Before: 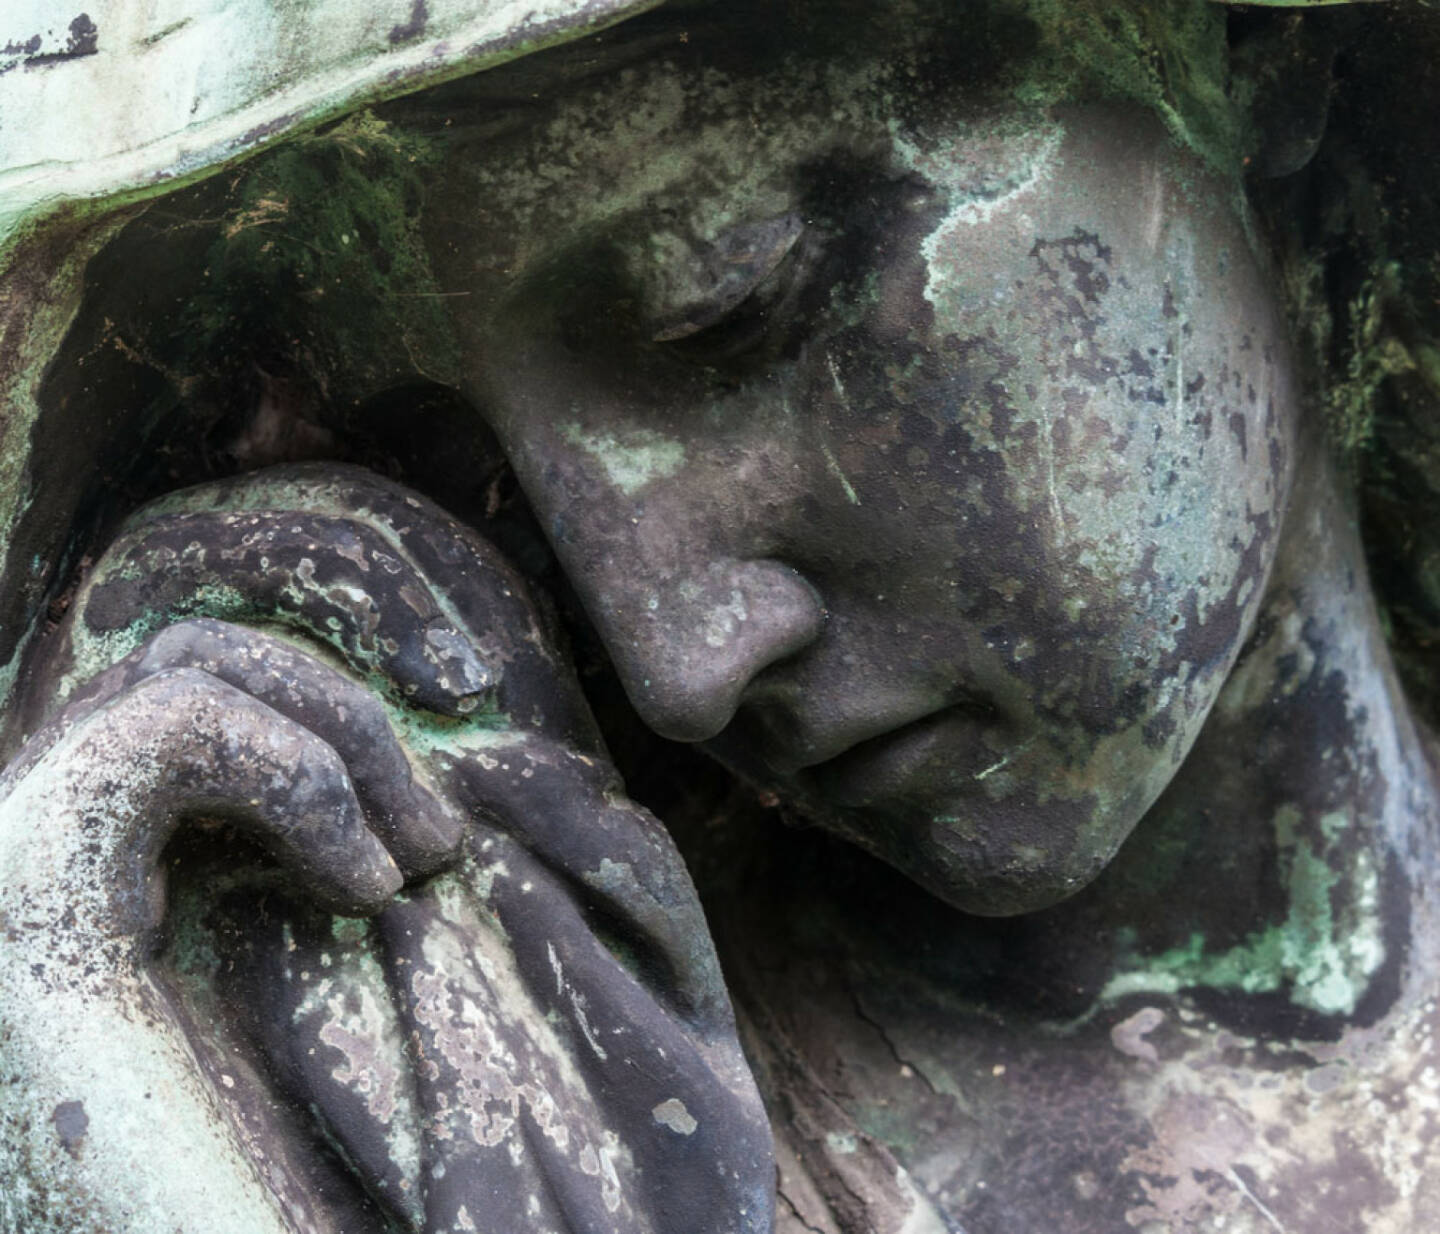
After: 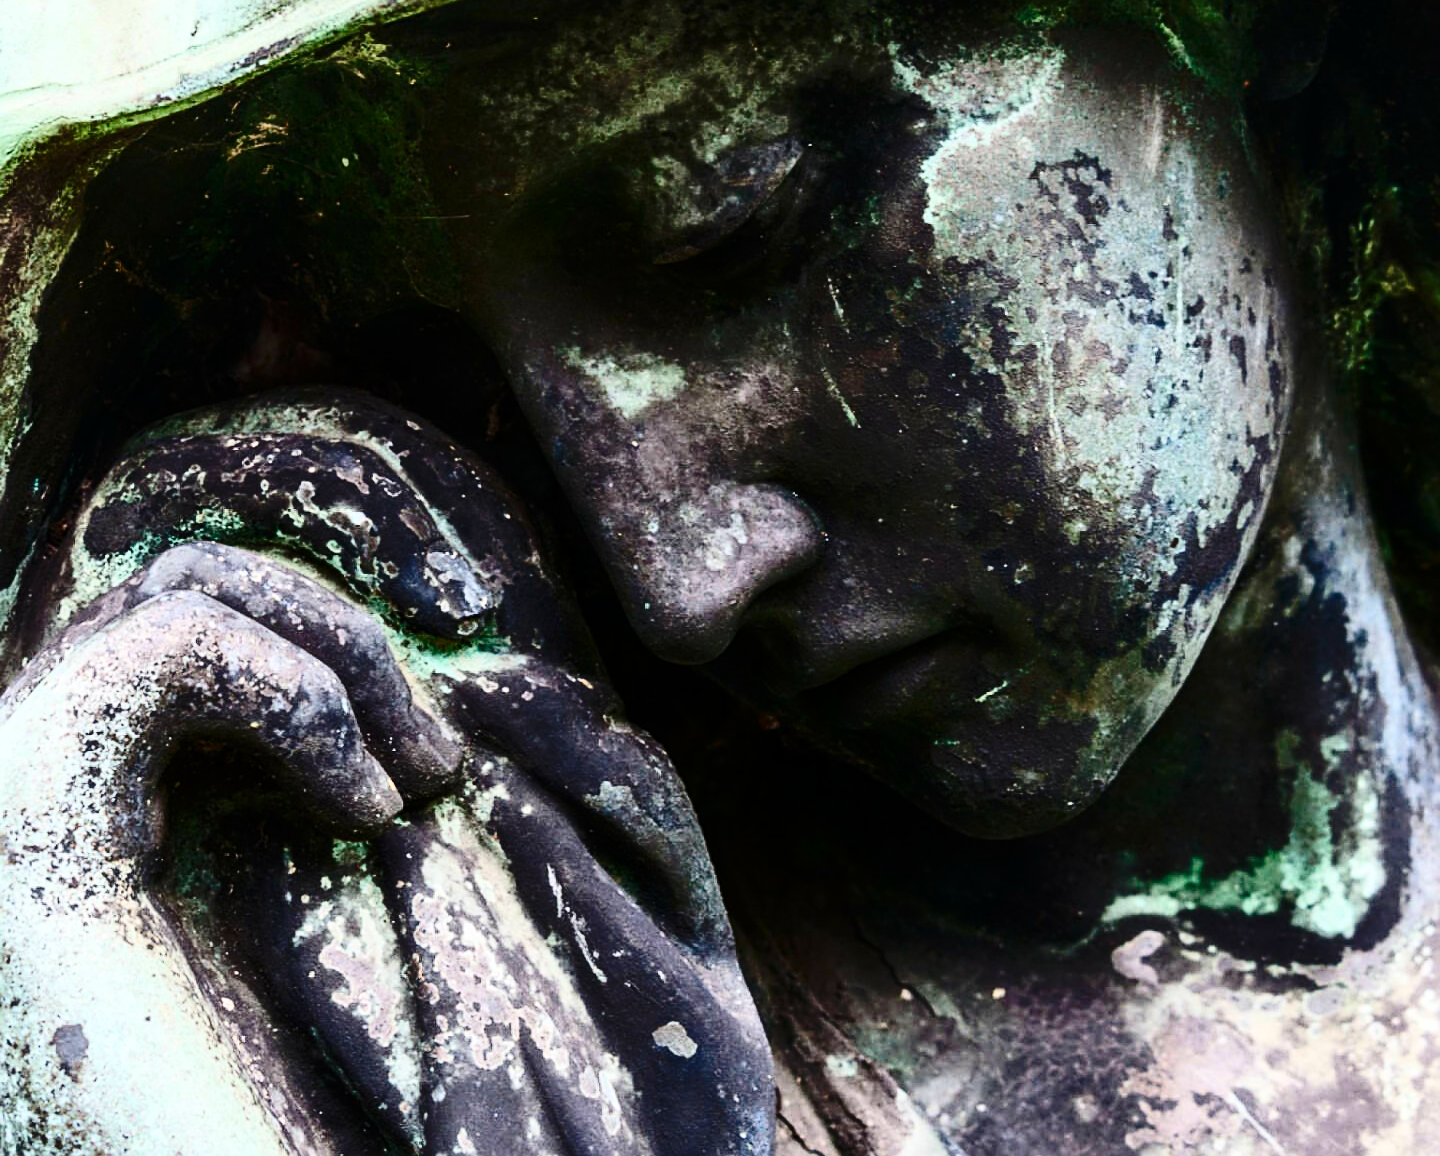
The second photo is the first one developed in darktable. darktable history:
crop and rotate: top 6.25%
sharpen: on, module defaults
base curve: curves: ch0 [(0, 0) (0.073, 0.04) (0.157, 0.139) (0.492, 0.492) (0.758, 0.758) (1, 1)], preserve colors none
contrast brightness saturation: contrast 0.4, brightness 0.05, saturation 0.25
